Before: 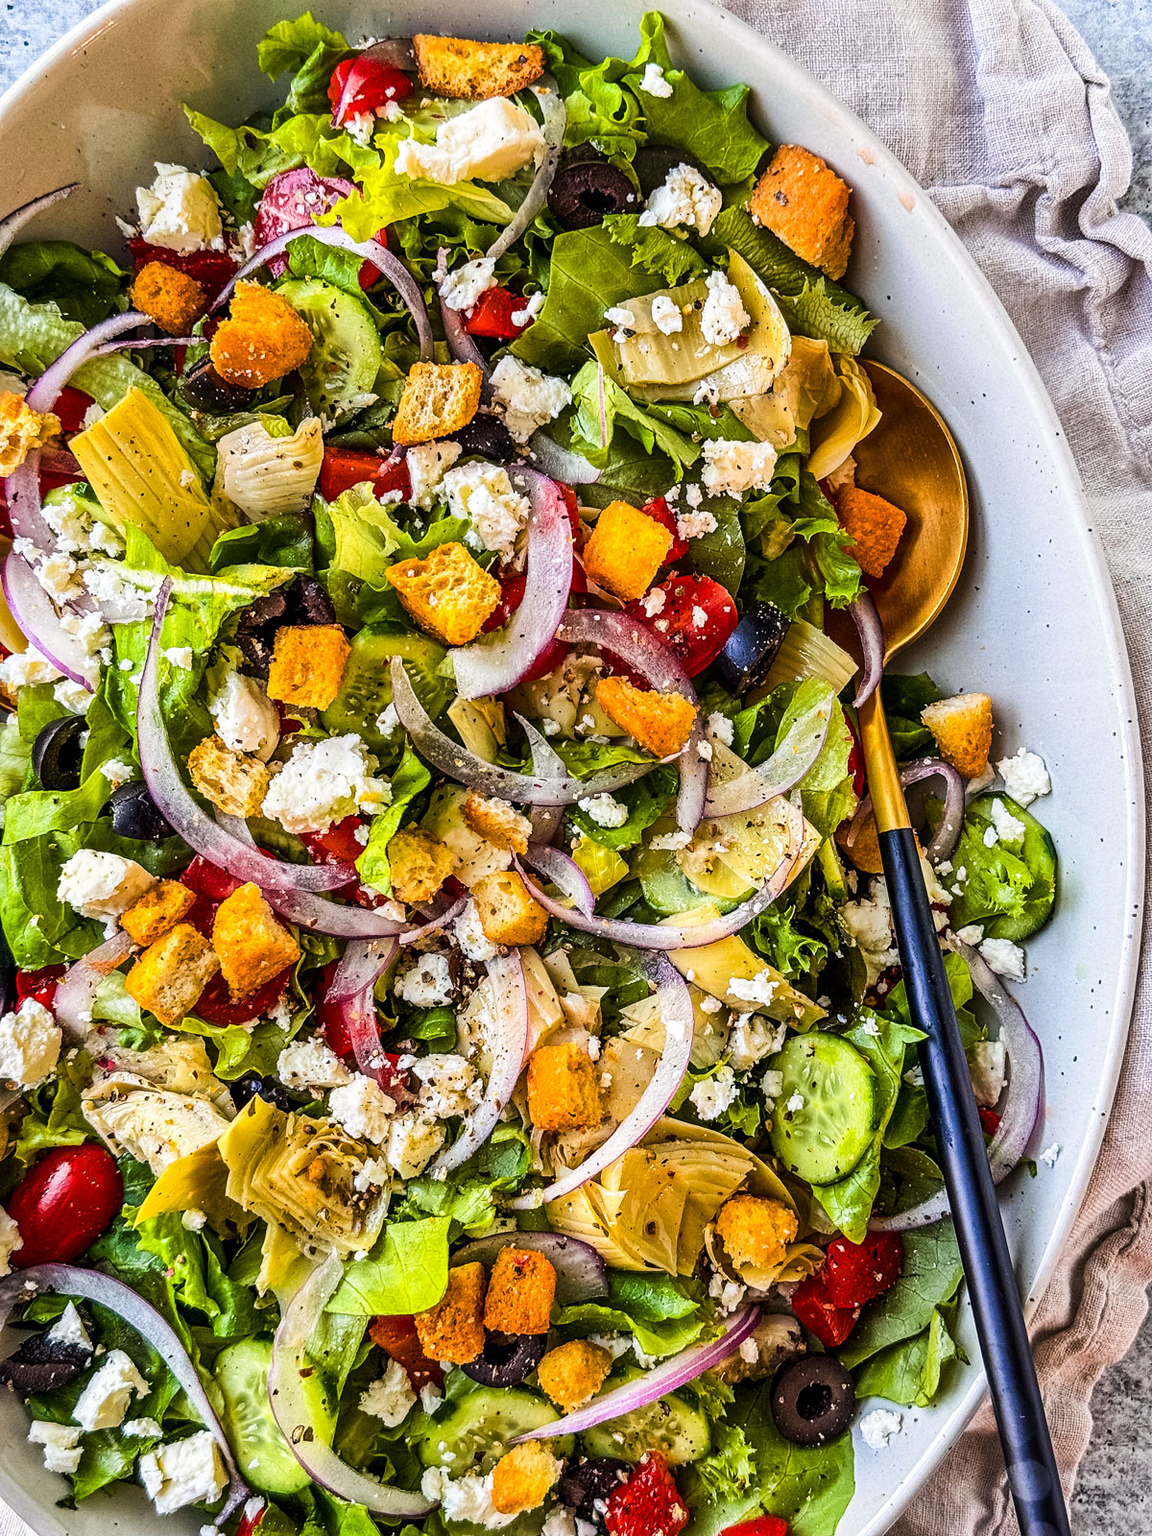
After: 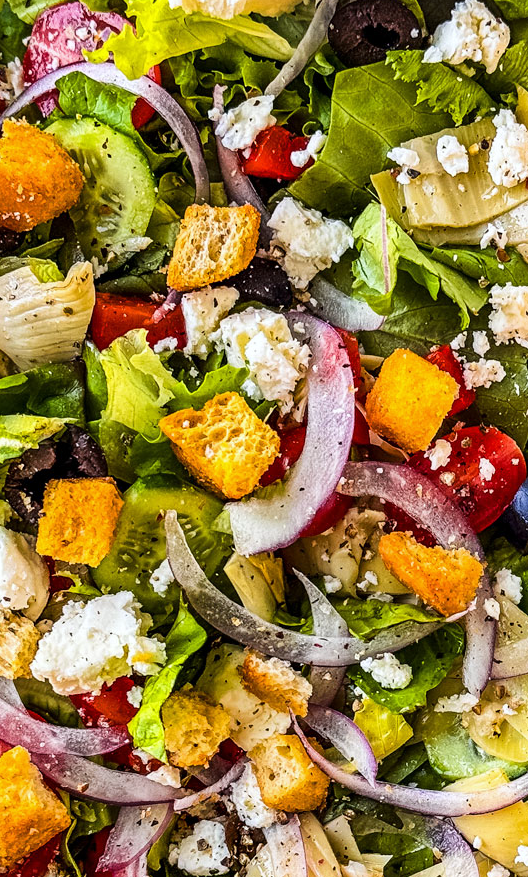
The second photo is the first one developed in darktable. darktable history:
crop: left 20.248%, top 10.86%, right 35.675%, bottom 34.321%
white balance: red 0.986, blue 1.01
